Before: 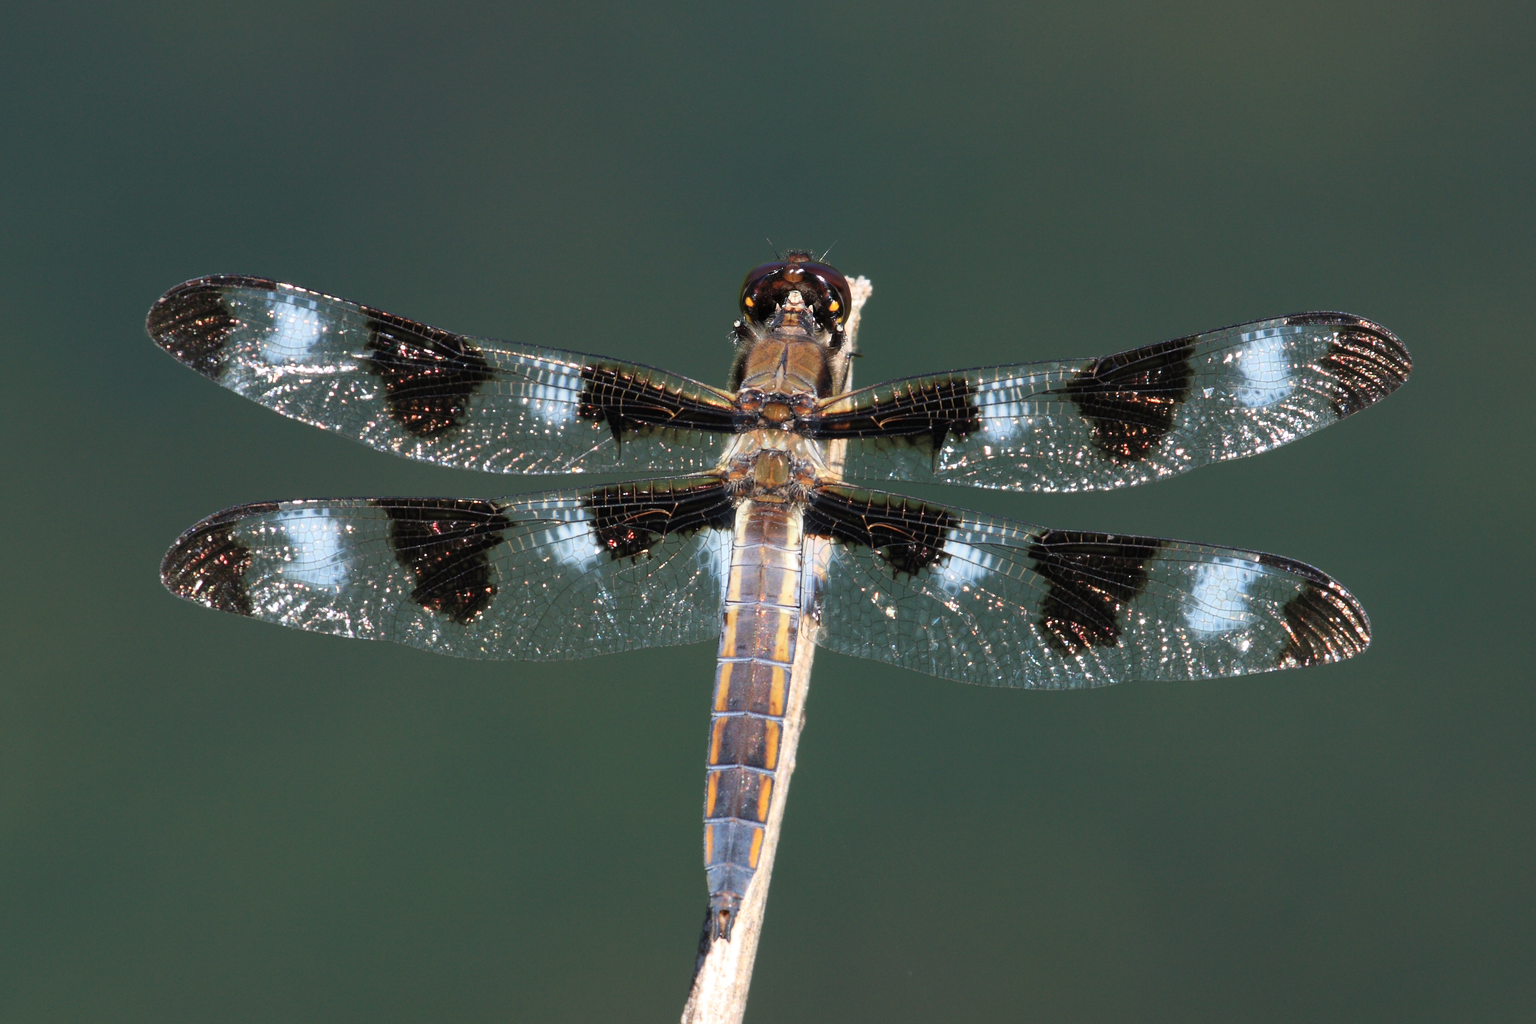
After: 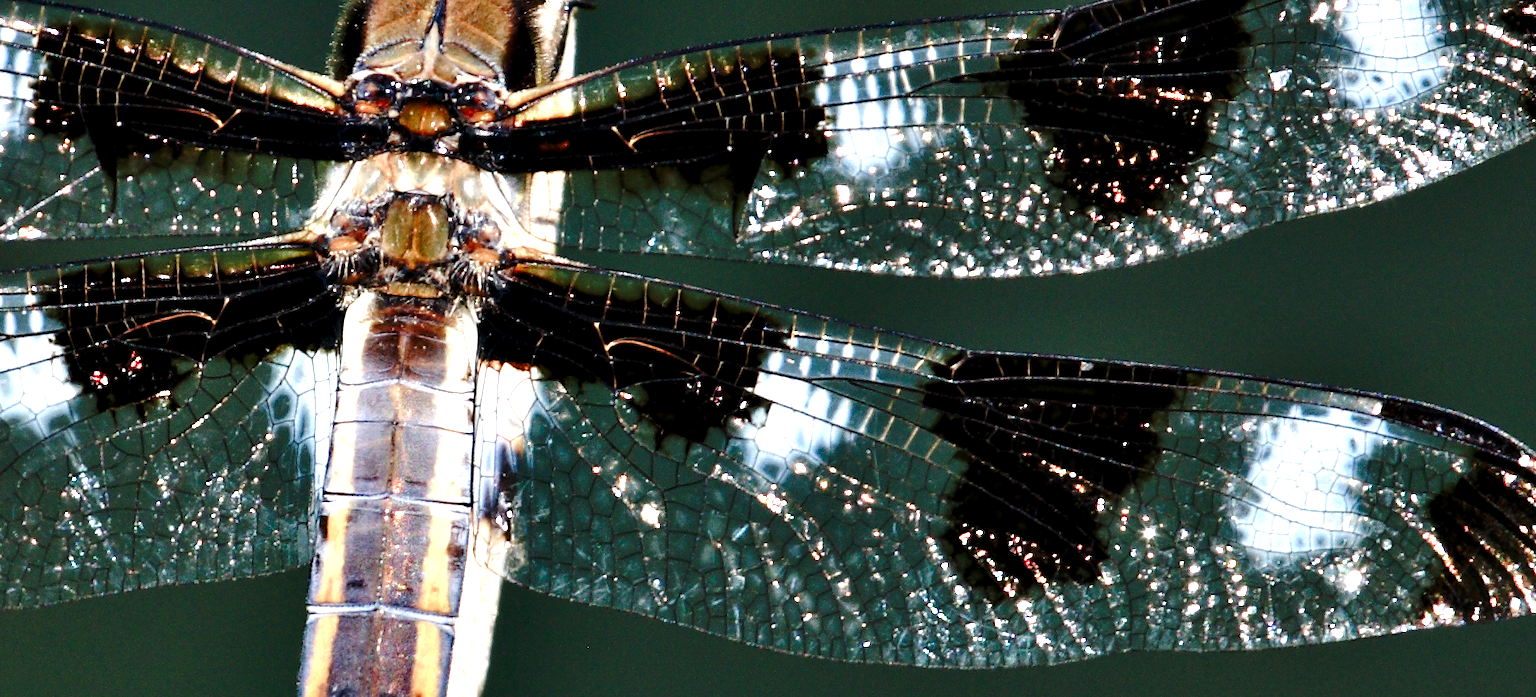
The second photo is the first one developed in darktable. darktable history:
crop: left 36.603%, top 34.445%, right 12.912%, bottom 31.171%
color balance rgb: perceptual saturation grading › global saturation 20%, perceptual saturation grading › highlights -49.109%, perceptual saturation grading › shadows 25.289%
exposure: exposure 0.022 EV, compensate highlight preservation false
tone equalizer: -8 EV -0.409 EV, -7 EV -0.396 EV, -6 EV -0.342 EV, -5 EV -0.233 EV, -3 EV 0.25 EV, -2 EV 0.316 EV, -1 EV 0.389 EV, +0 EV 0.445 EV, edges refinement/feathering 500, mask exposure compensation -1.57 EV, preserve details no
contrast equalizer: y [[0.6 ×6], [0.55 ×6], [0 ×6], [0 ×6], [0 ×6]]
base curve: curves: ch0 [(0, 0) (0.073, 0.04) (0.157, 0.139) (0.492, 0.492) (0.758, 0.758) (1, 1)], preserve colors none
color zones: curves: ch0 [(0, 0.5) (0.143, 0.5) (0.286, 0.5) (0.429, 0.5) (0.62, 0.489) (0.714, 0.445) (0.844, 0.496) (1, 0.5)]; ch1 [(0, 0.5) (0.143, 0.5) (0.286, 0.5) (0.429, 0.5) (0.571, 0.5) (0.714, 0.523) (0.857, 0.5) (1, 0.5)]
